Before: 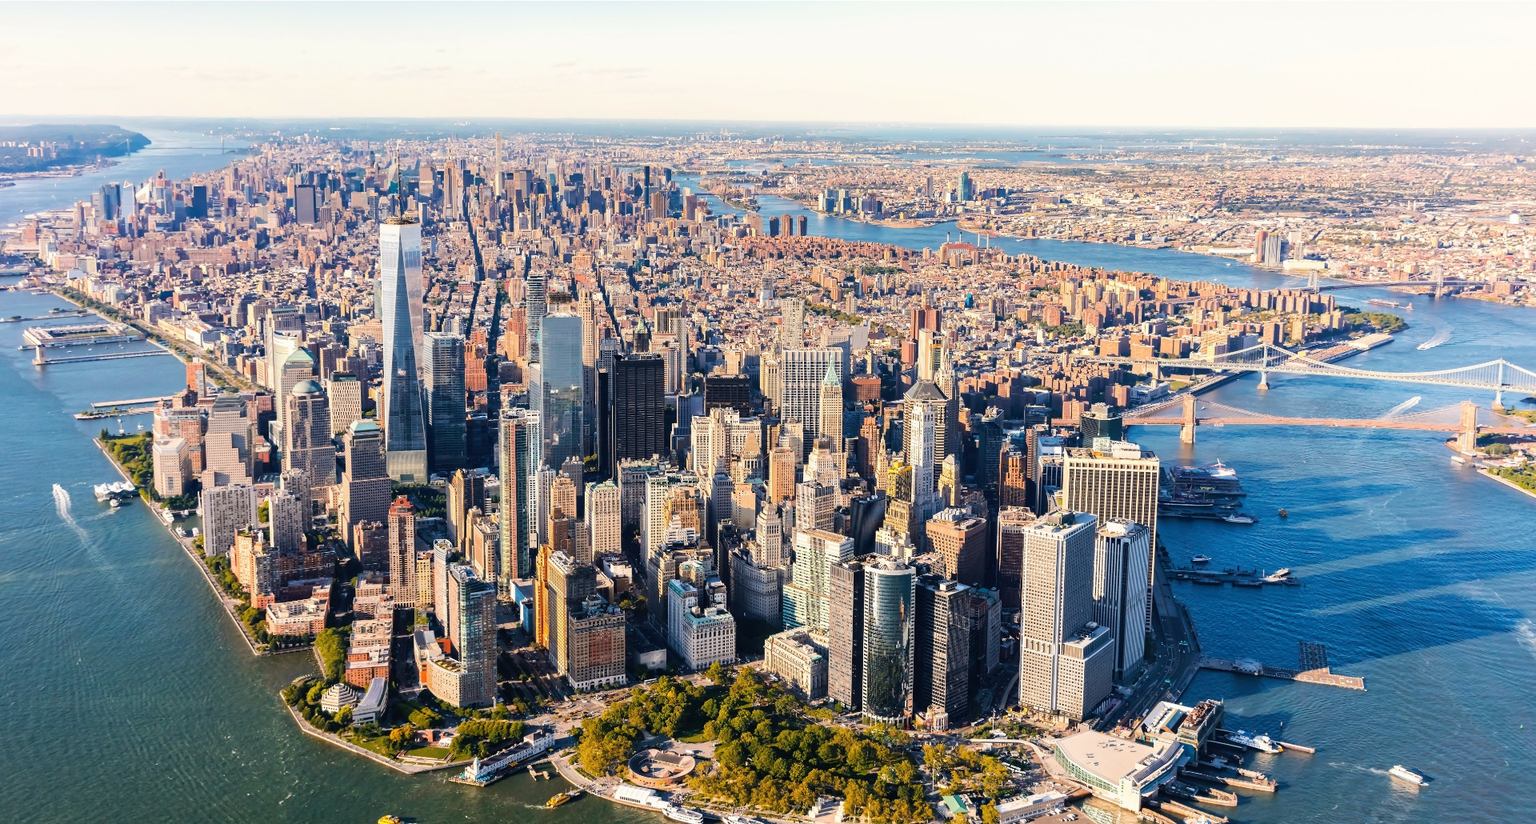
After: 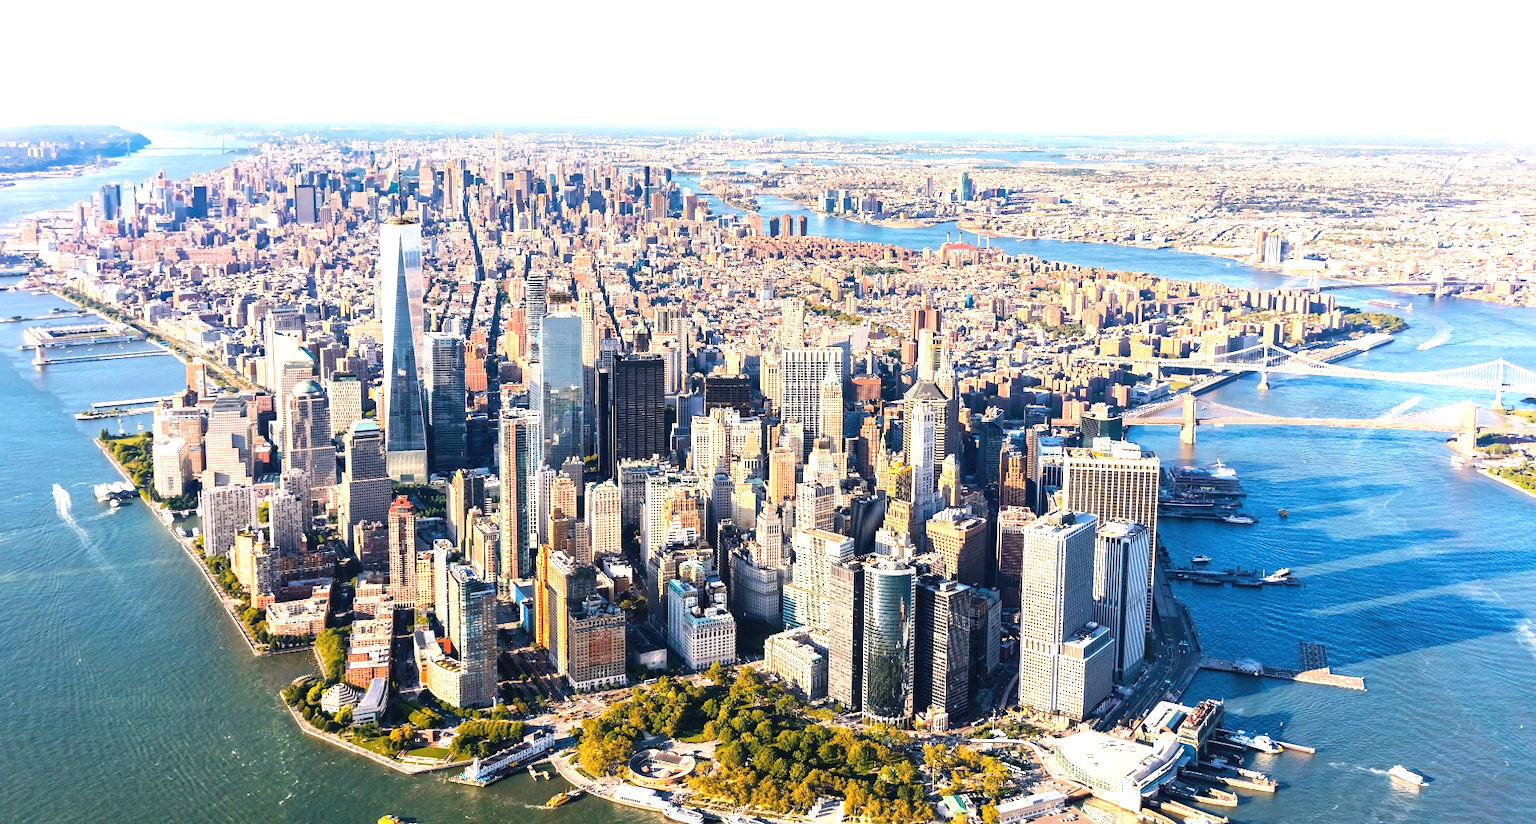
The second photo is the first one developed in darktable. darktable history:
exposure: exposure 0.782 EV, compensate exposure bias true, compensate highlight preservation false
